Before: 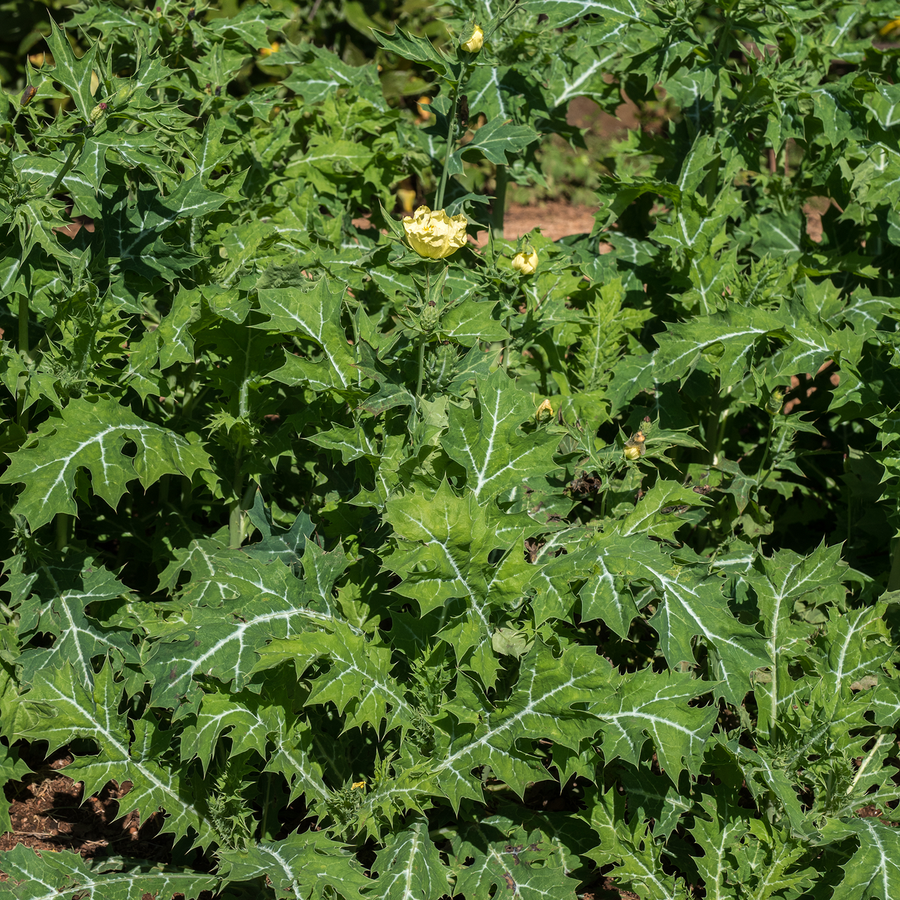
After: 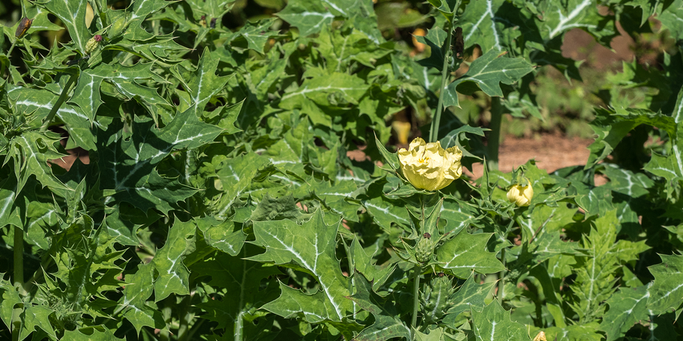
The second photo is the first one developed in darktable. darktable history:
crop: left 0.573%, top 7.651%, right 23.487%, bottom 54.393%
